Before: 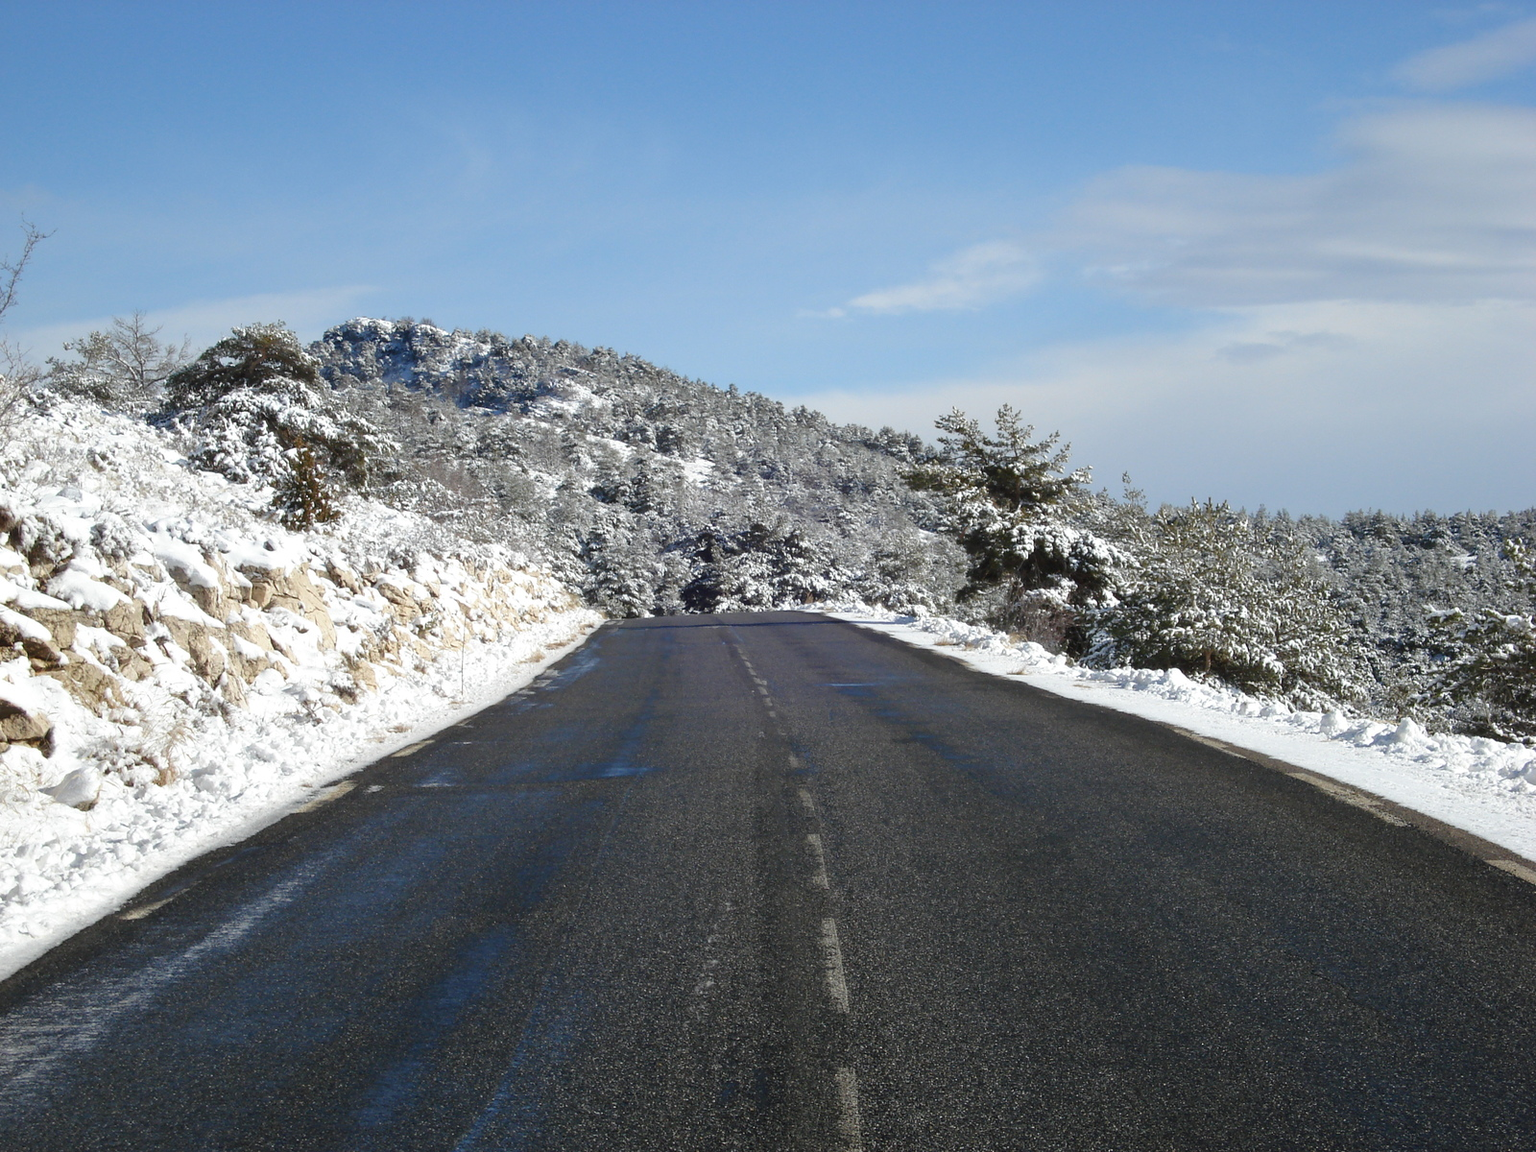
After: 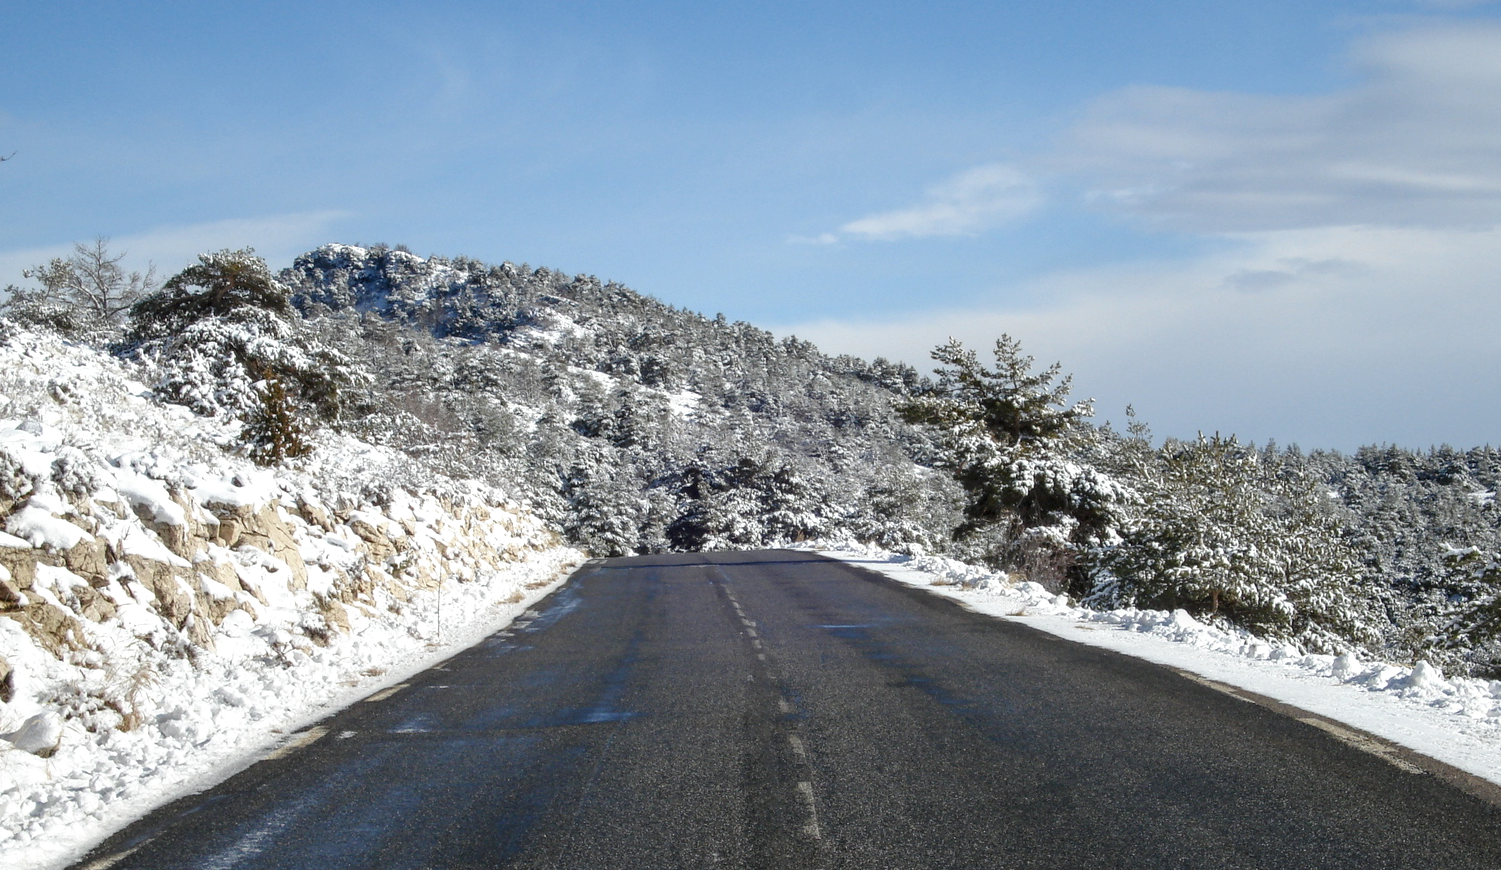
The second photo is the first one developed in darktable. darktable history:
crop: left 2.737%, top 7.287%, right 3.421%, bottom 20.179%
local contrast: detail 130%
